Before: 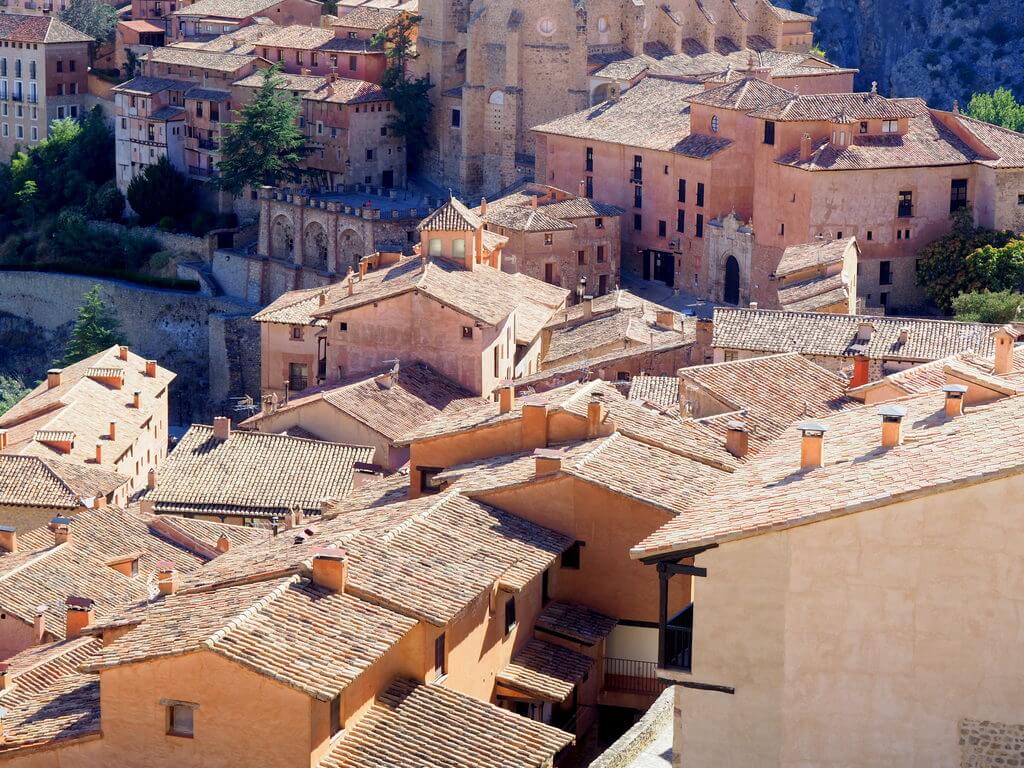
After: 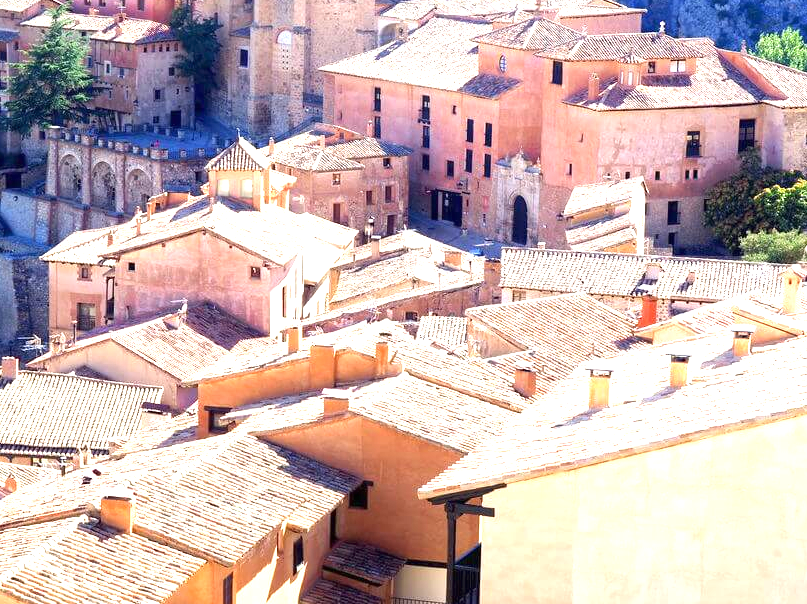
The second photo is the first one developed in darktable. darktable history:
crop and rotate: left 20.74%, top 7.912%, right 0.375%, bottom 13.378%
exposure: black level correction 0, exposure 1.45 EV, compensate exposure bias true, compensate highlight preservation false
tone equalizer: on, module defaults
